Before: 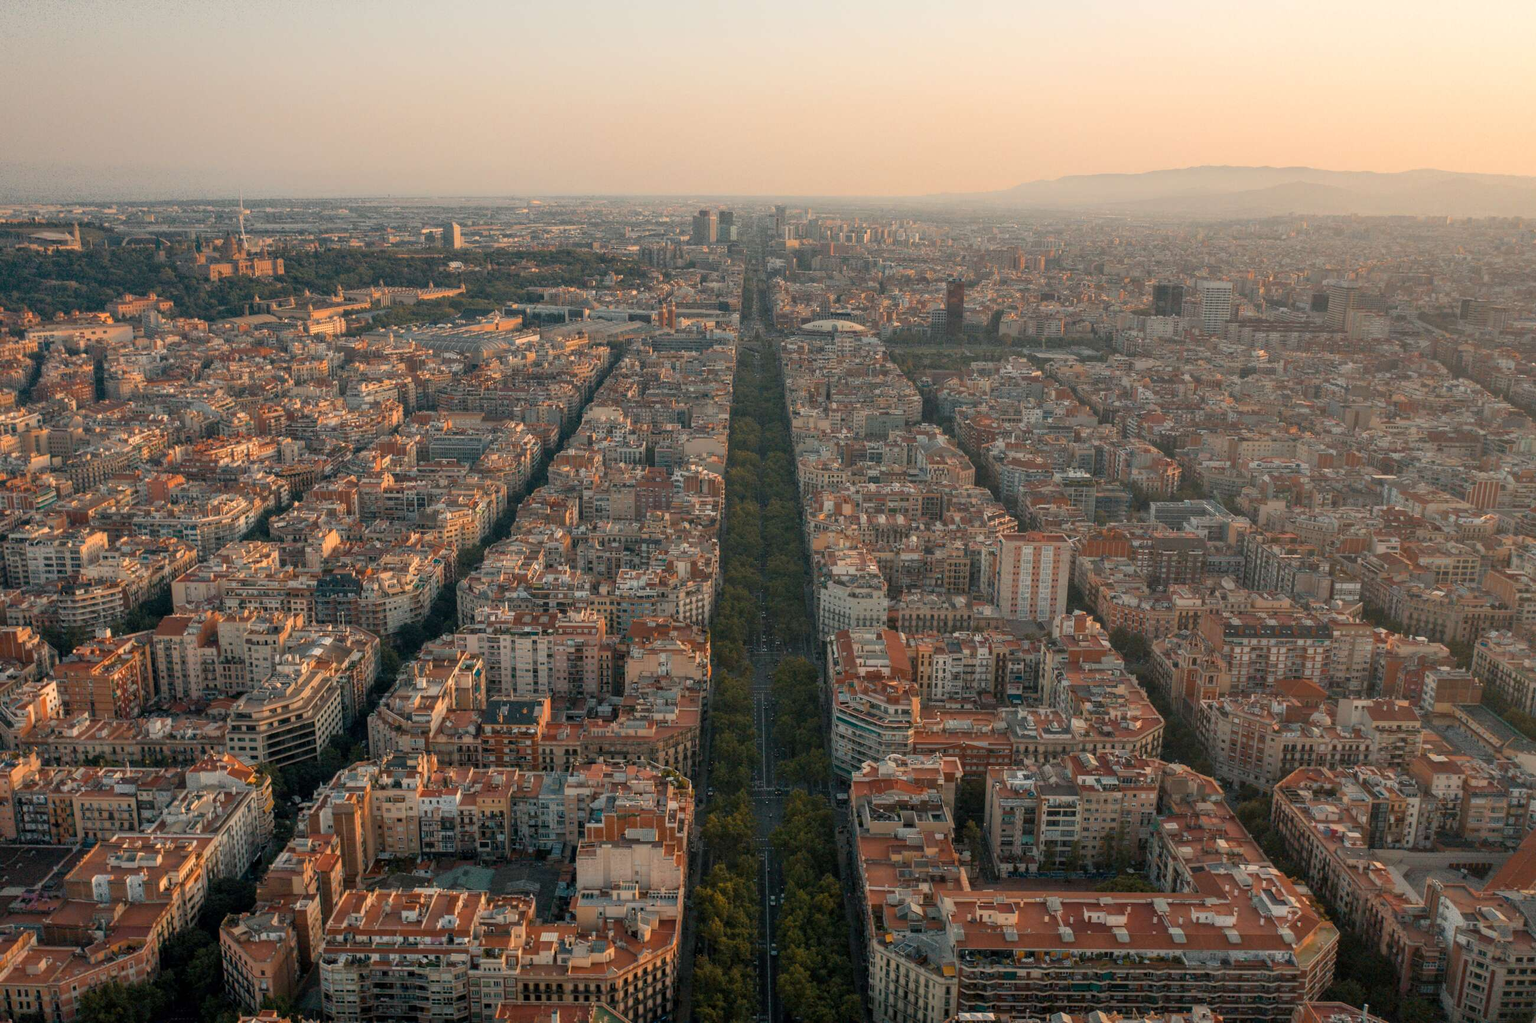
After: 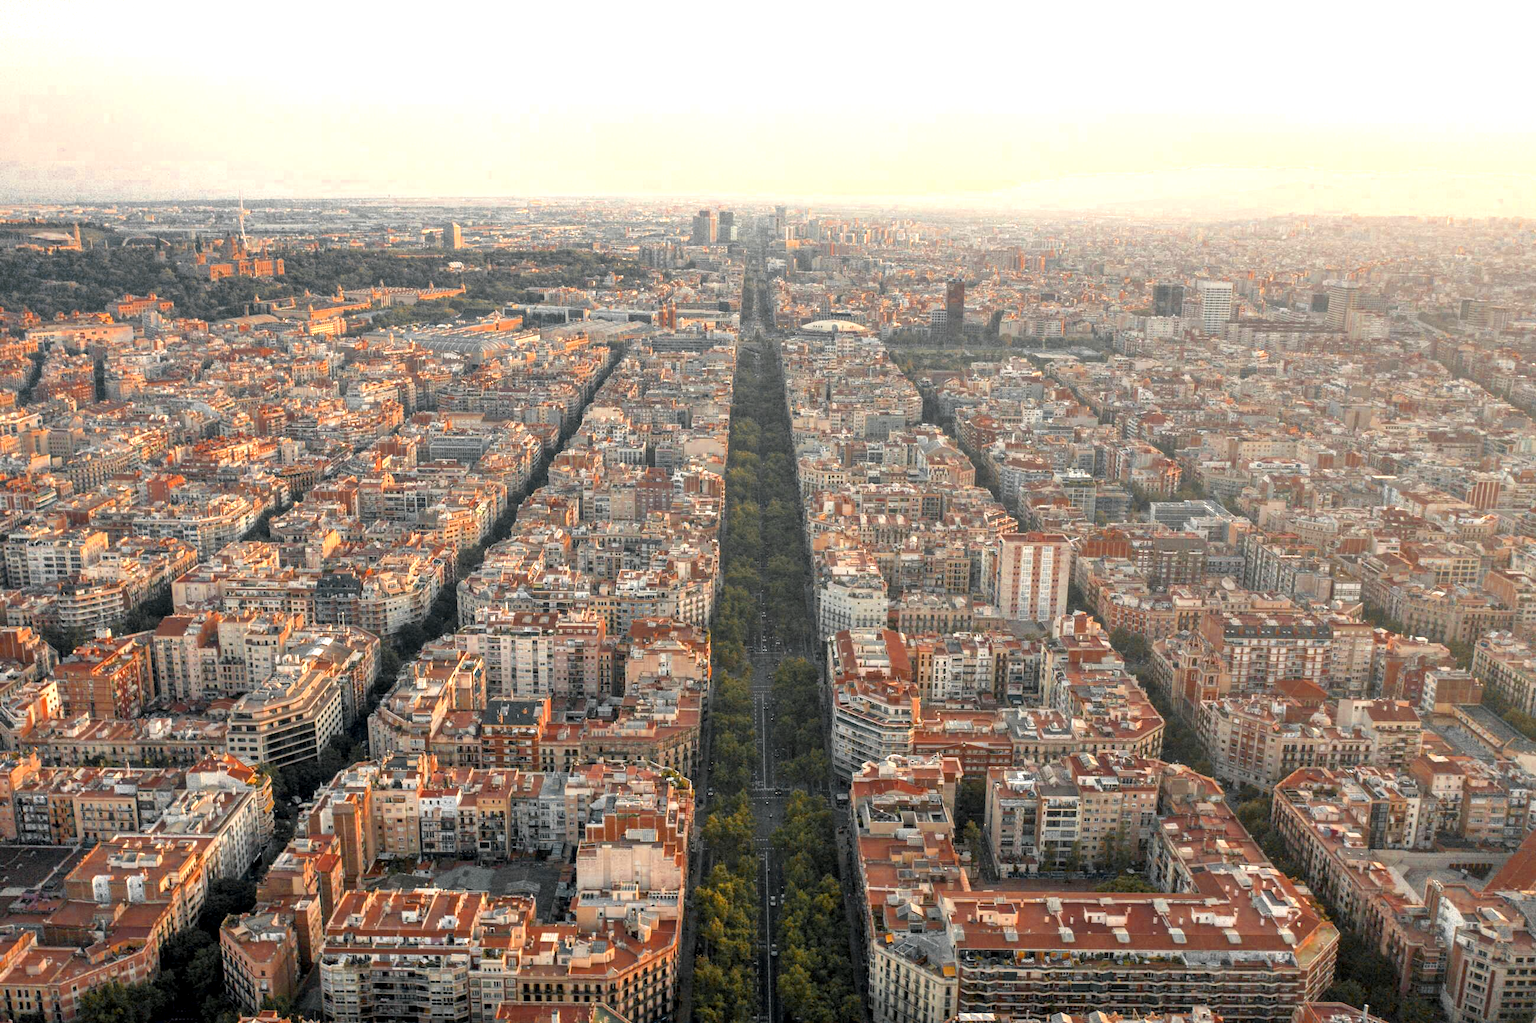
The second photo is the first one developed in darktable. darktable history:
color zones: curves: ch0 [(0.035, 0.242) (0.25, 0.5) (0.384, 0.214) (0.488, 0.255) (0.75, 0.5)]; ch1 [(0.063, 0.379) (0.25, 0.5) (0.354, 0.201) (0.489, 0.085) (0.729, 0.271)]; ch2 [(0.25, 0.5) (0.38, 0.517) (0.442, 0.51) (0.735, 0.456)]
exposure: black level correction 0.001, exposure 1.321 EV, compensate exposure bias true, compensate highlight preservation false
